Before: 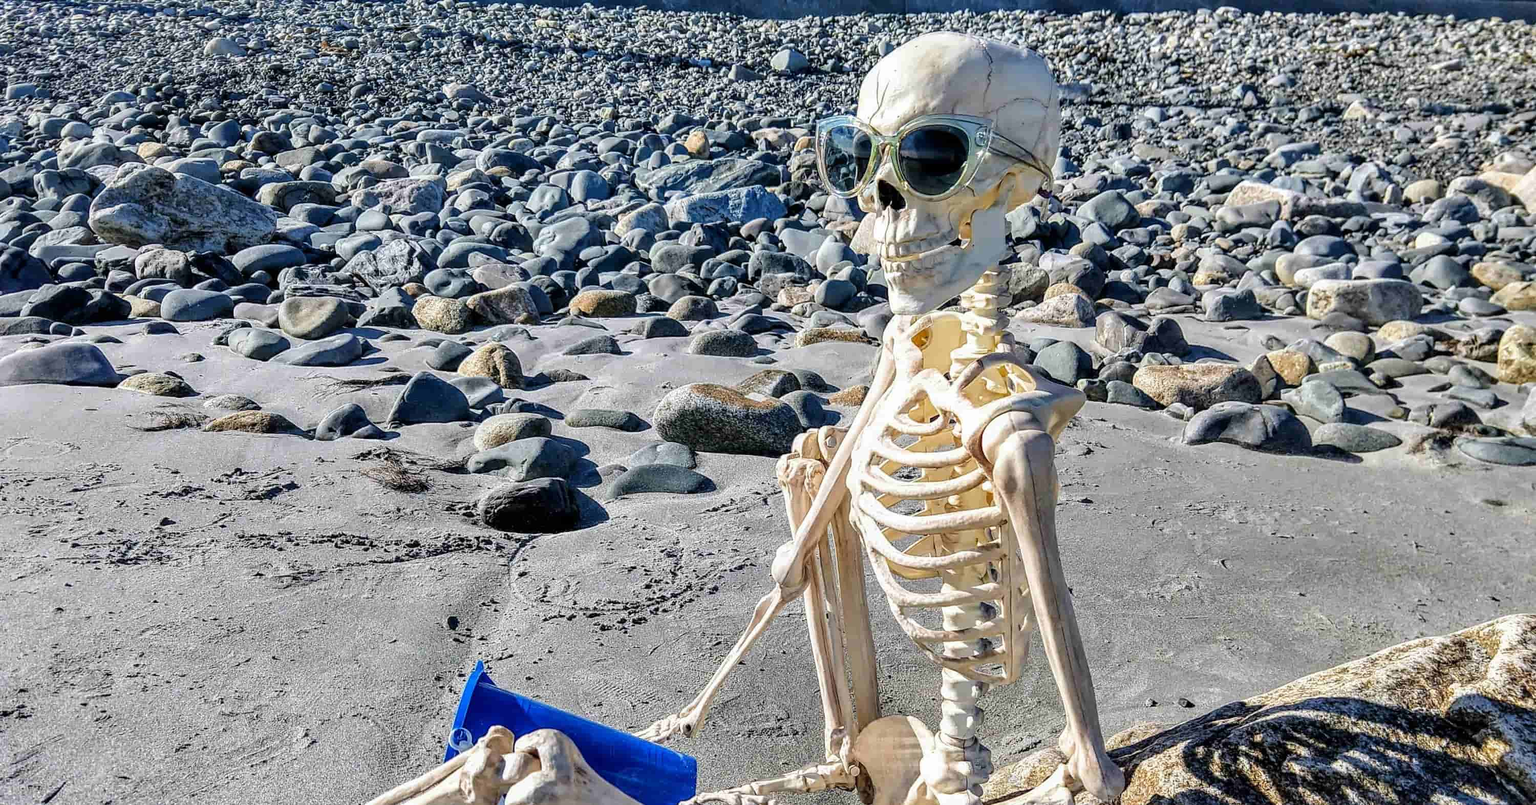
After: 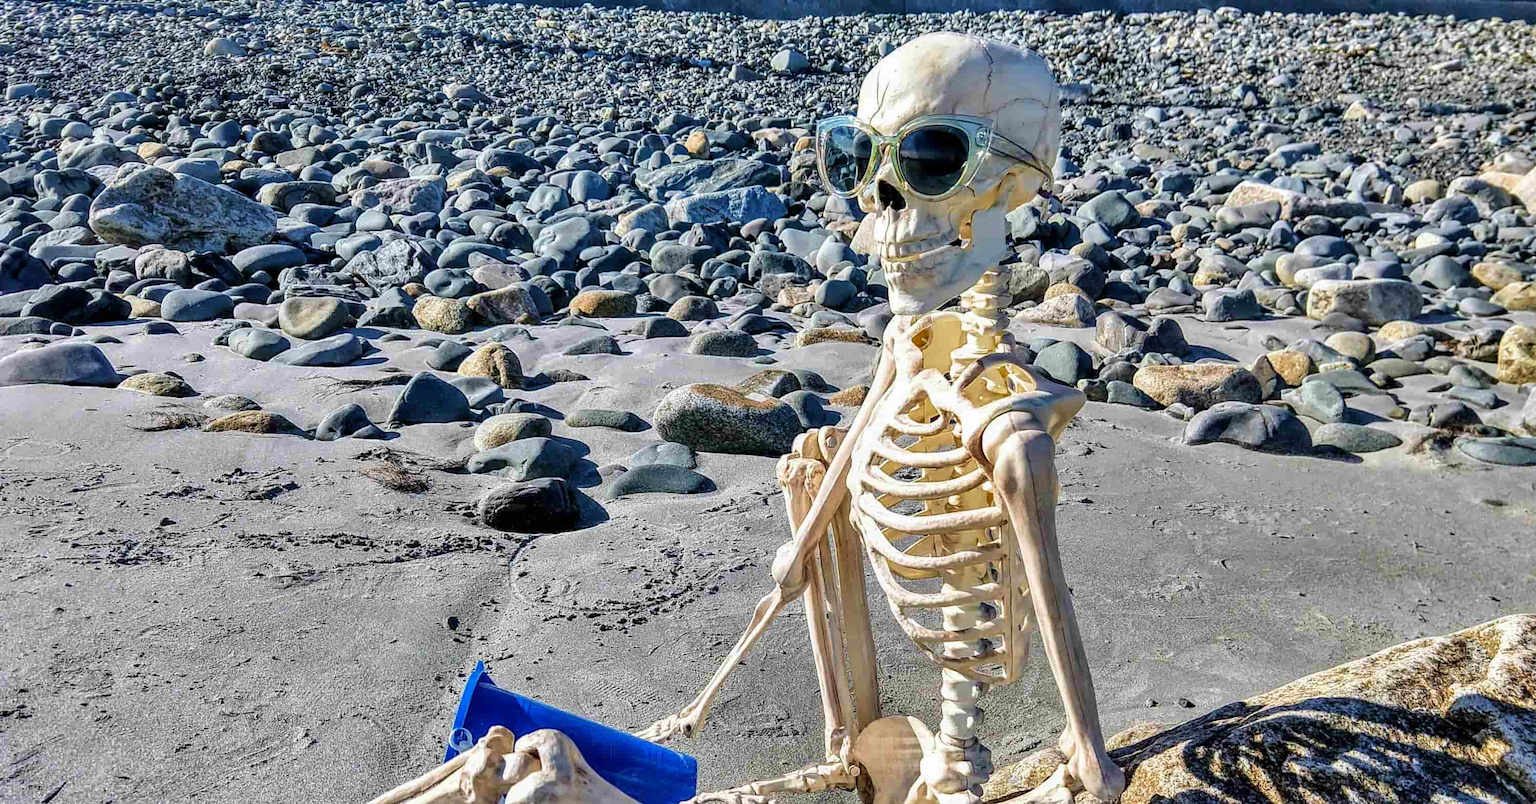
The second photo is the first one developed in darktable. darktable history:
shadows and highlights: low approximation 0.01, soften with gaussian
velvia: on, module defaults
